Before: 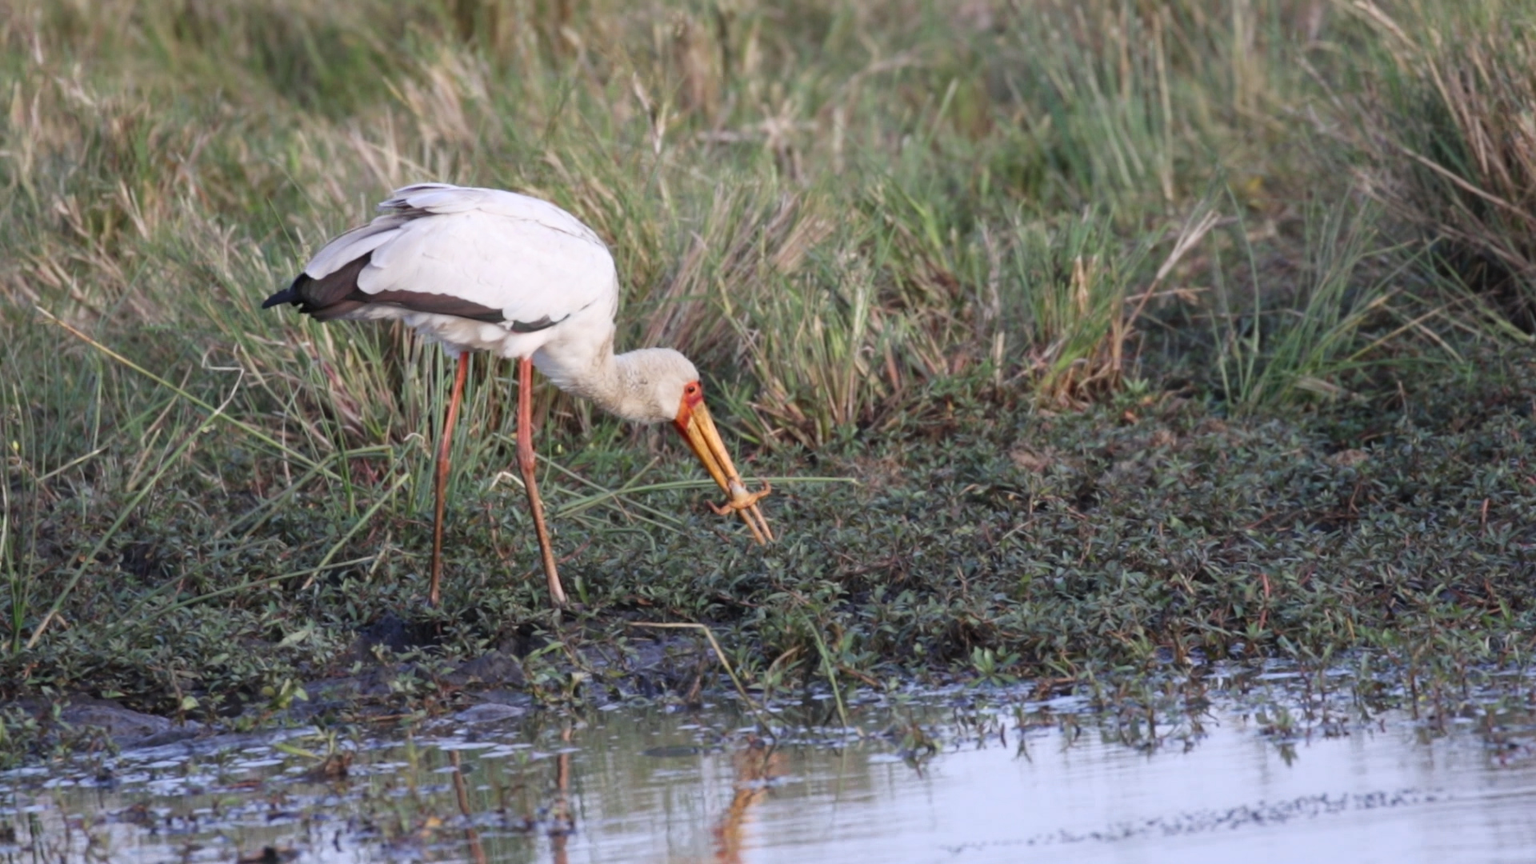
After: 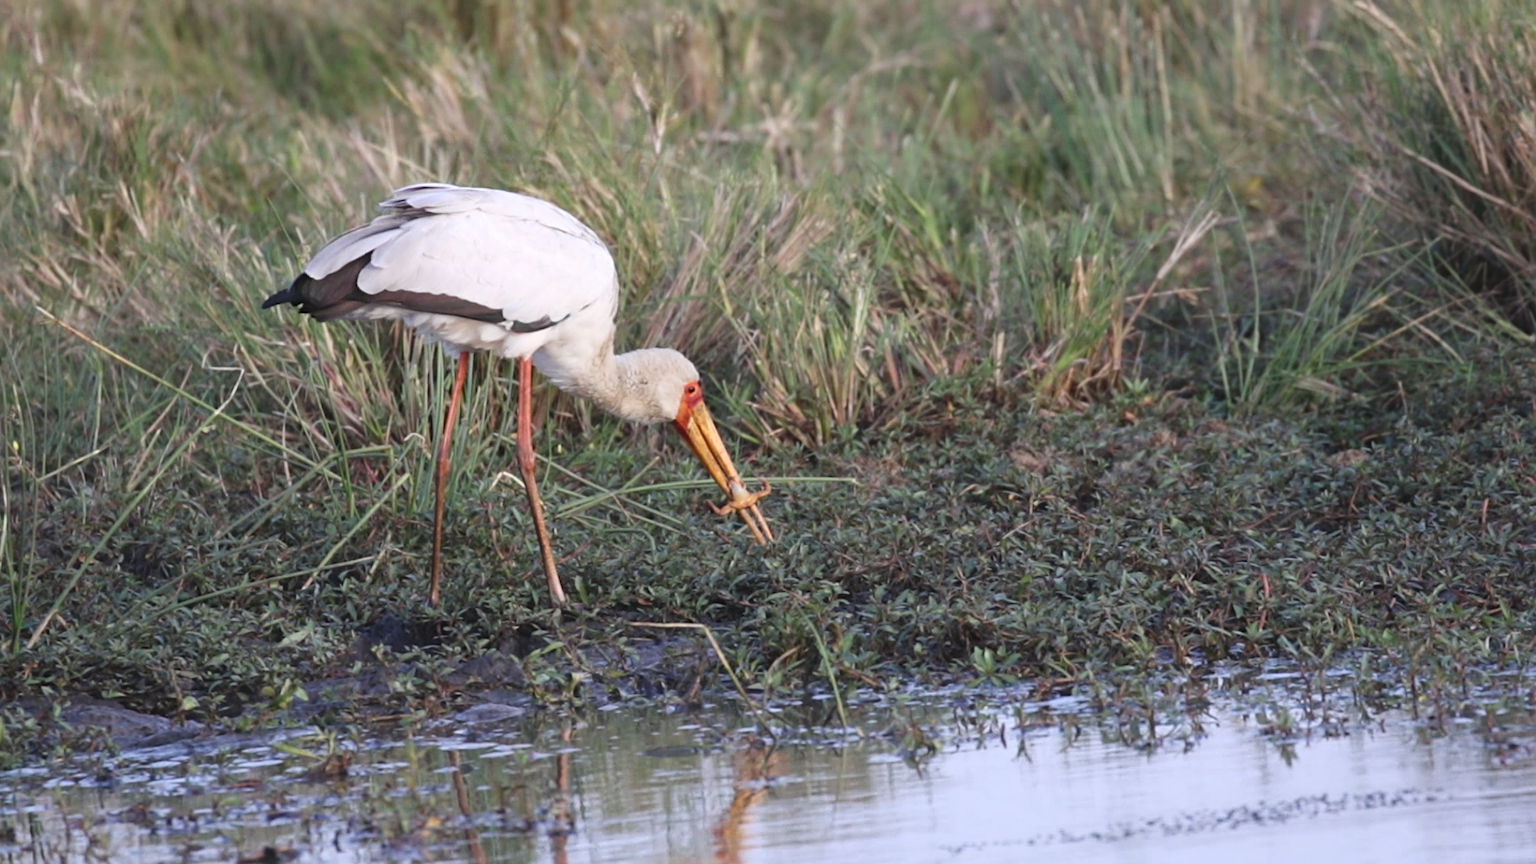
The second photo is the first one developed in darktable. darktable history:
sharpen: on, module defaults
exposure: black level correction -0.005, exposure 0.054 EV, compensate highlight preservation false
